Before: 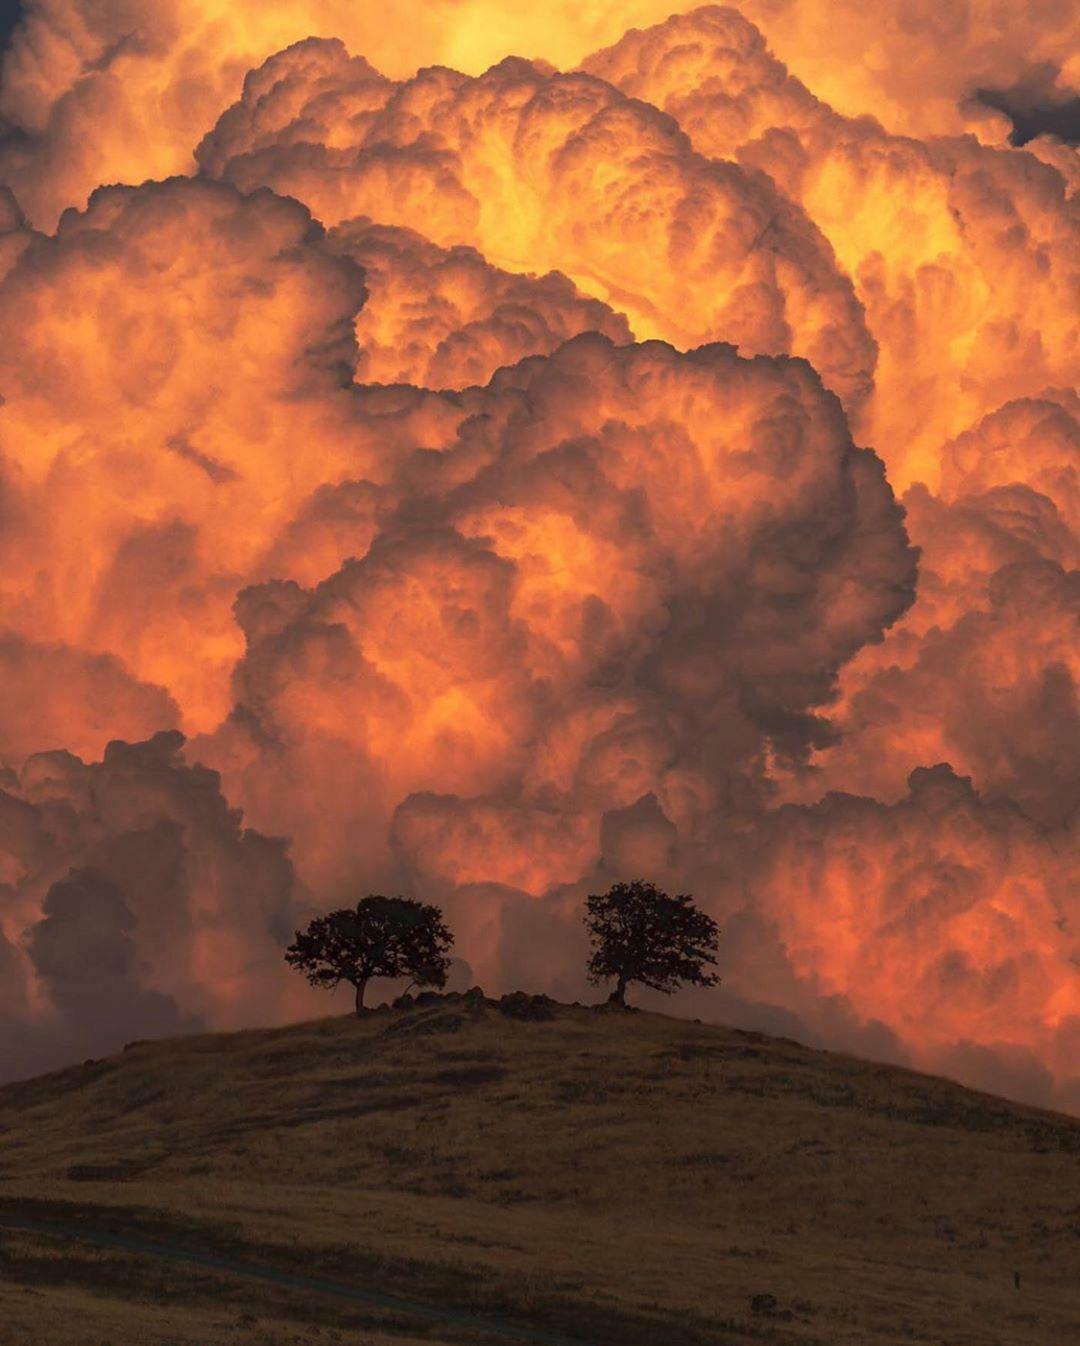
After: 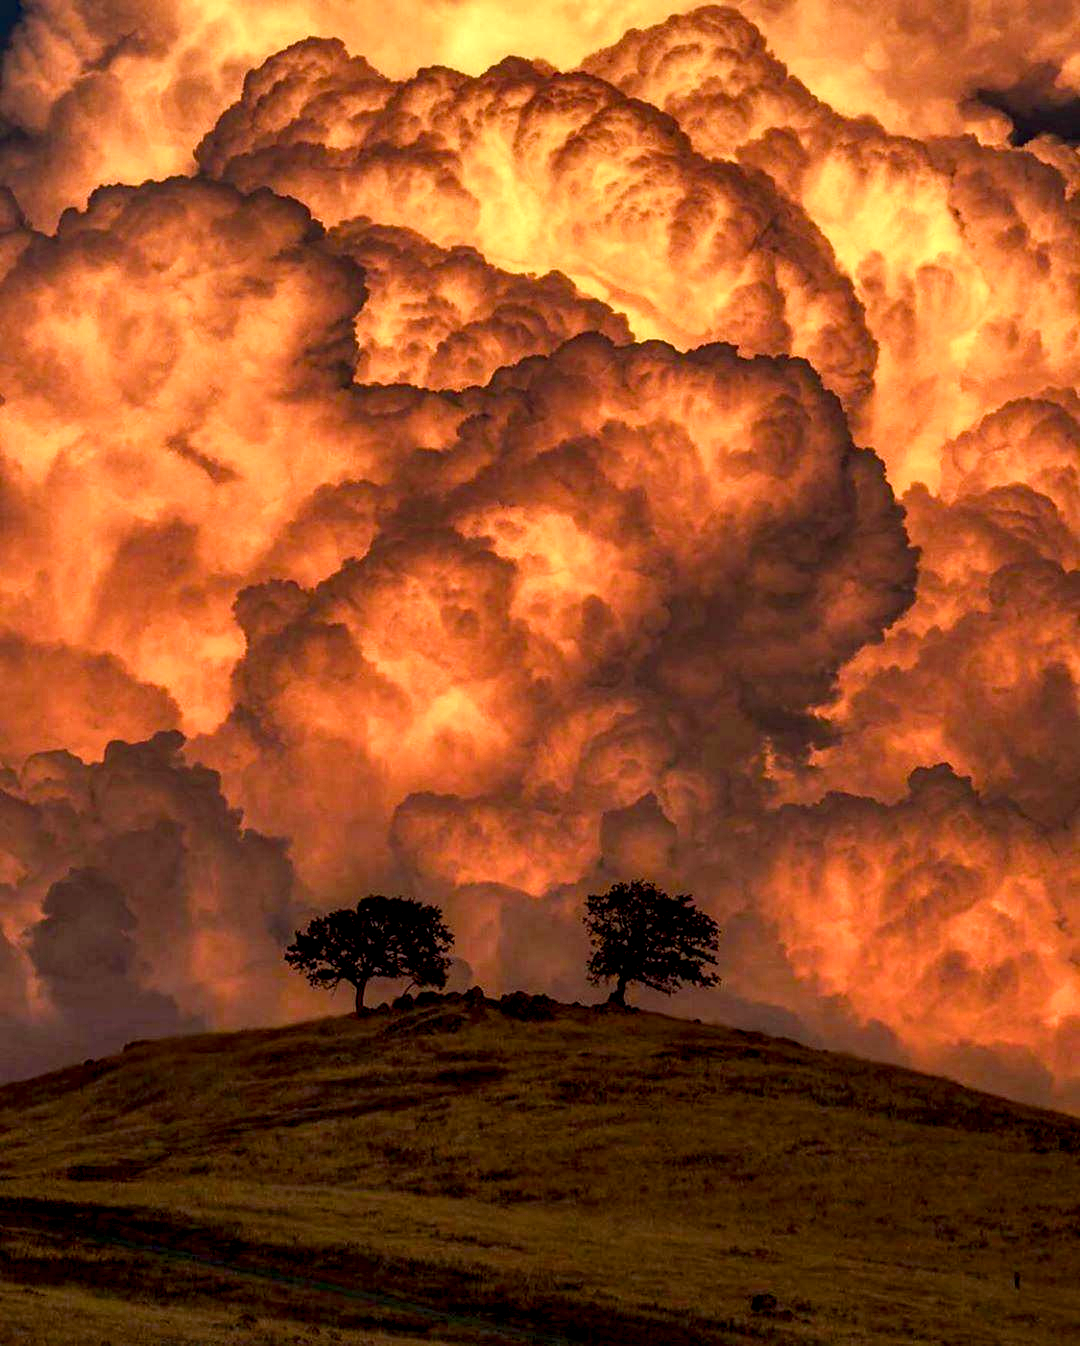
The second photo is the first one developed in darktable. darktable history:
color balance rgb: global offset › luminance -0.5%, perceptual saturation grading › highlights -17.77%, perceptual saturation grading › mid-tones 33.1%, perceptual saturation grading › shadows 50.52%, perceptual brilliance grading › highlights 10.8%, perceptual brilliance grading › shadows -10.8%, global vibrance 24.22%, contrast -25%
shadows and highlights: shadows 25, highlights -48, soften with gaussian
local contrast: highlights 20%, detail 197%
